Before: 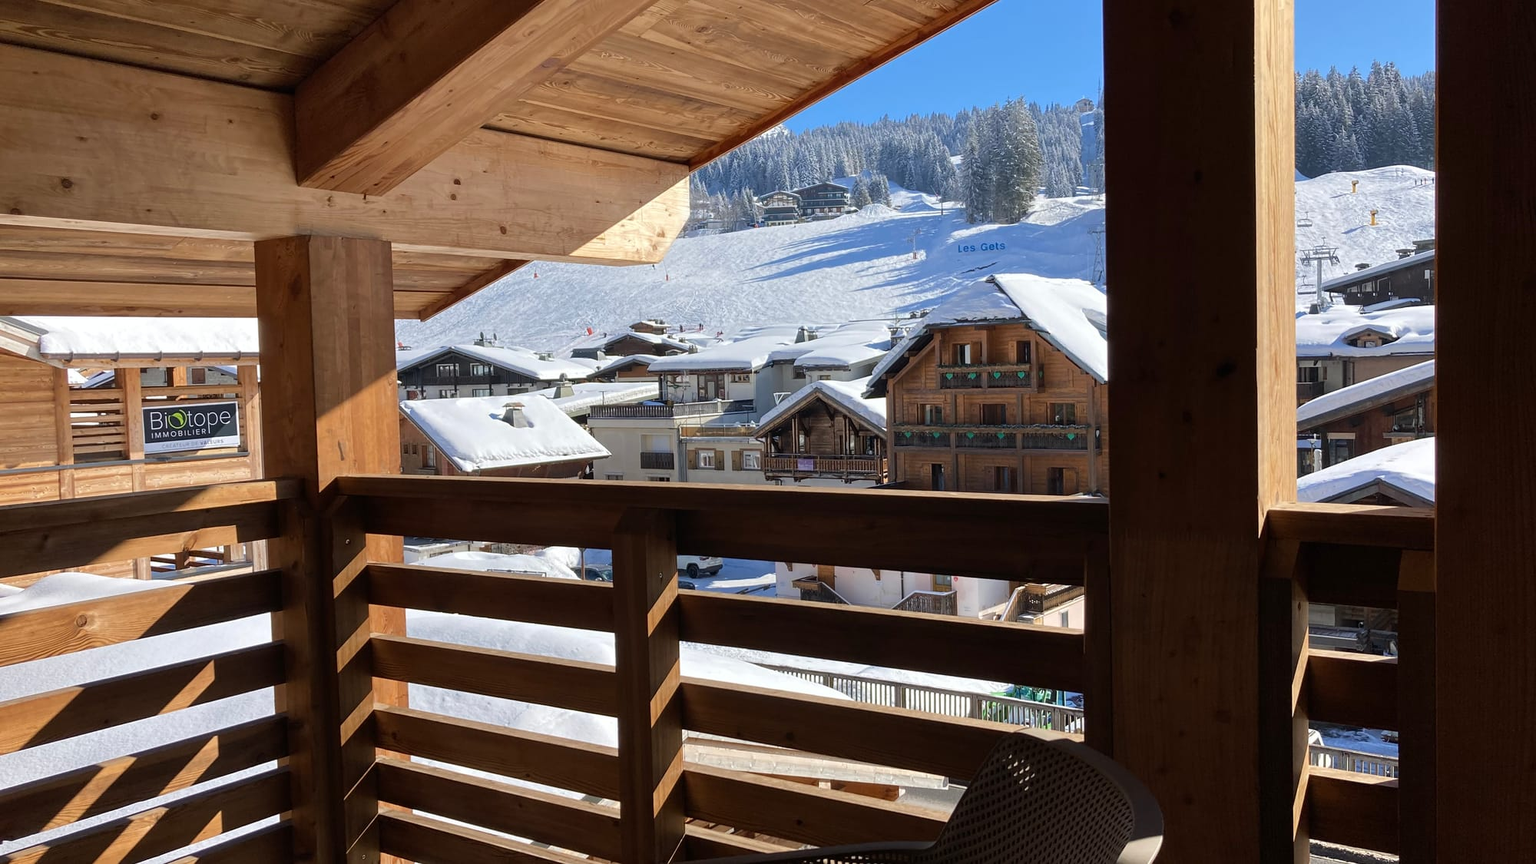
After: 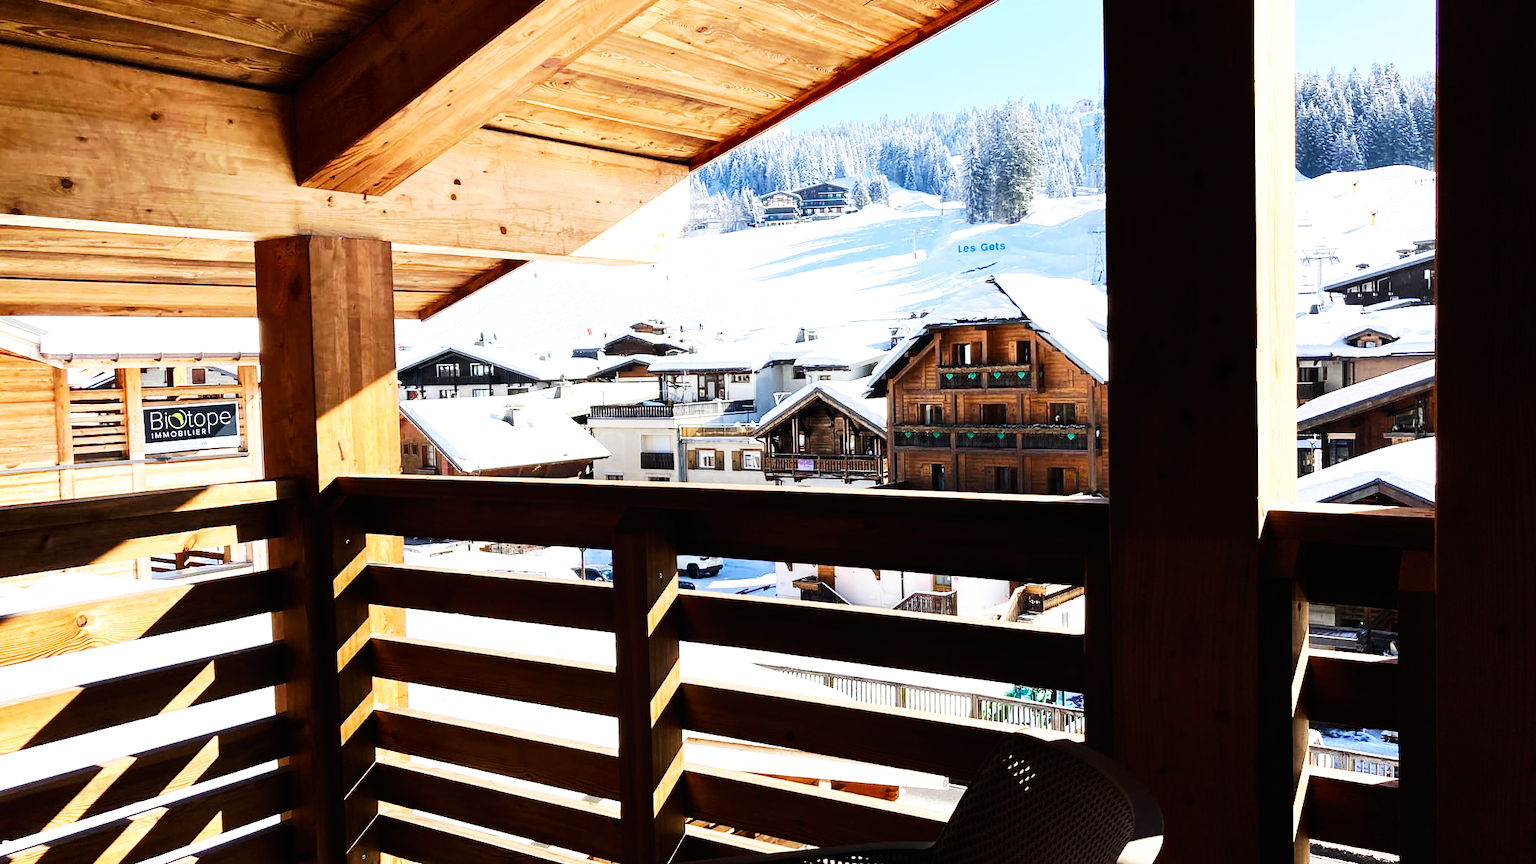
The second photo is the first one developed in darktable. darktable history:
base curve: curves: ch0 [(0, 0) (0.007, 0.004) (0.027, 0.03) (0.046, 0.07) (0.207, 0.54) (0.442, 0.872) (0.673, 0.972) (1, 1)], preserve colors none
contrast brightness saturation: saturation 0.1
tone equalizer: -8 EV -0.75 EV, -7 EV -0.7 EV, -6 EV -0.6 EV, -5 EV -0.4 EV, -3 EV 0.4 EV, -2 EV 0.6 EV, -1 EV 0.7 EV, +0 EV 0.75 EV, edges refinement/feathering 500, mask exposure compensation -1.57 EV, preserve details no
